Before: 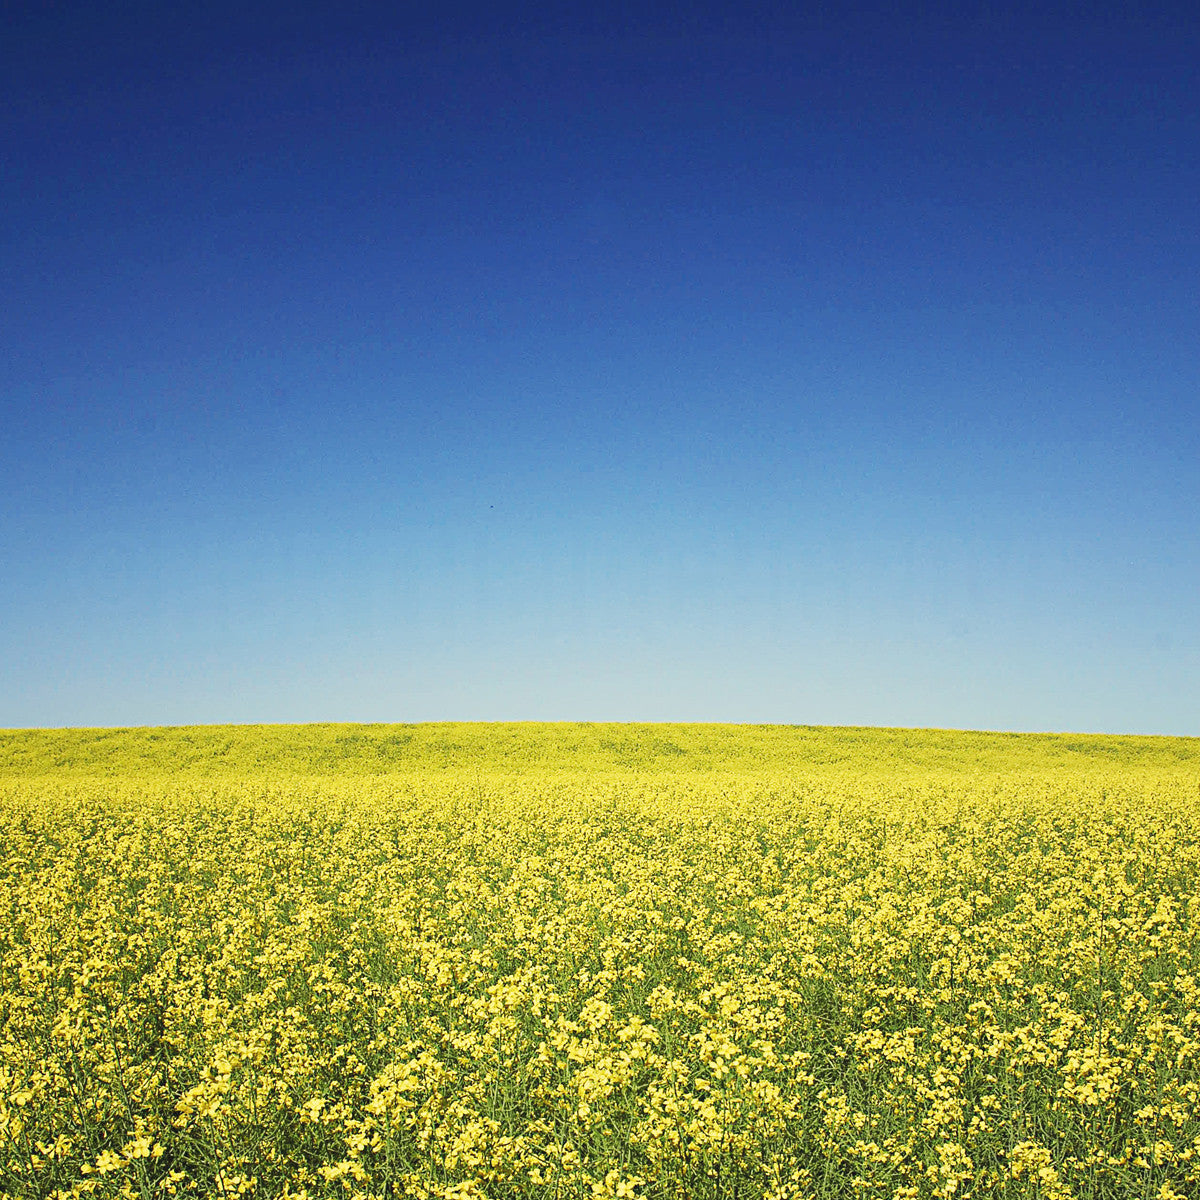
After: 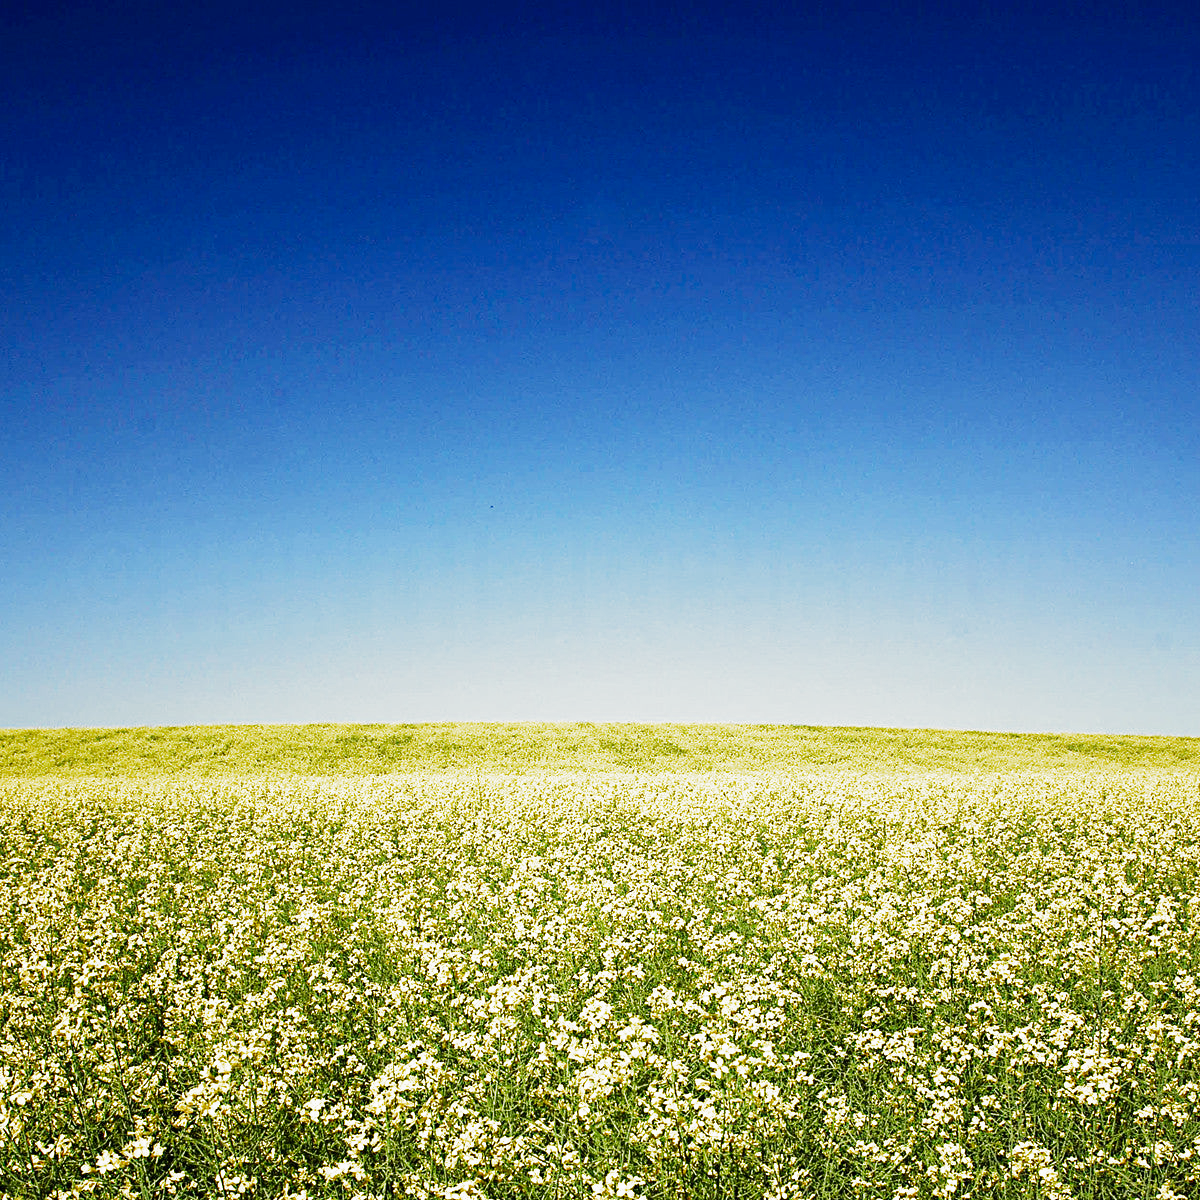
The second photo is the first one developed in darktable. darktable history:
filmic rgb: black relative exposure -8.2 EV, white relative exposure 2.2 EV, threshold 3 EV, hardness 7.11, latitude 75%, contrast 1.325, highlights saturation mix -2%, shadows ↔ highlights balance 30%, preserve chrominance no, color science v5 (2021), contrast in shadows safe, contrast in highlights safe, enable highlight reconstruction true
